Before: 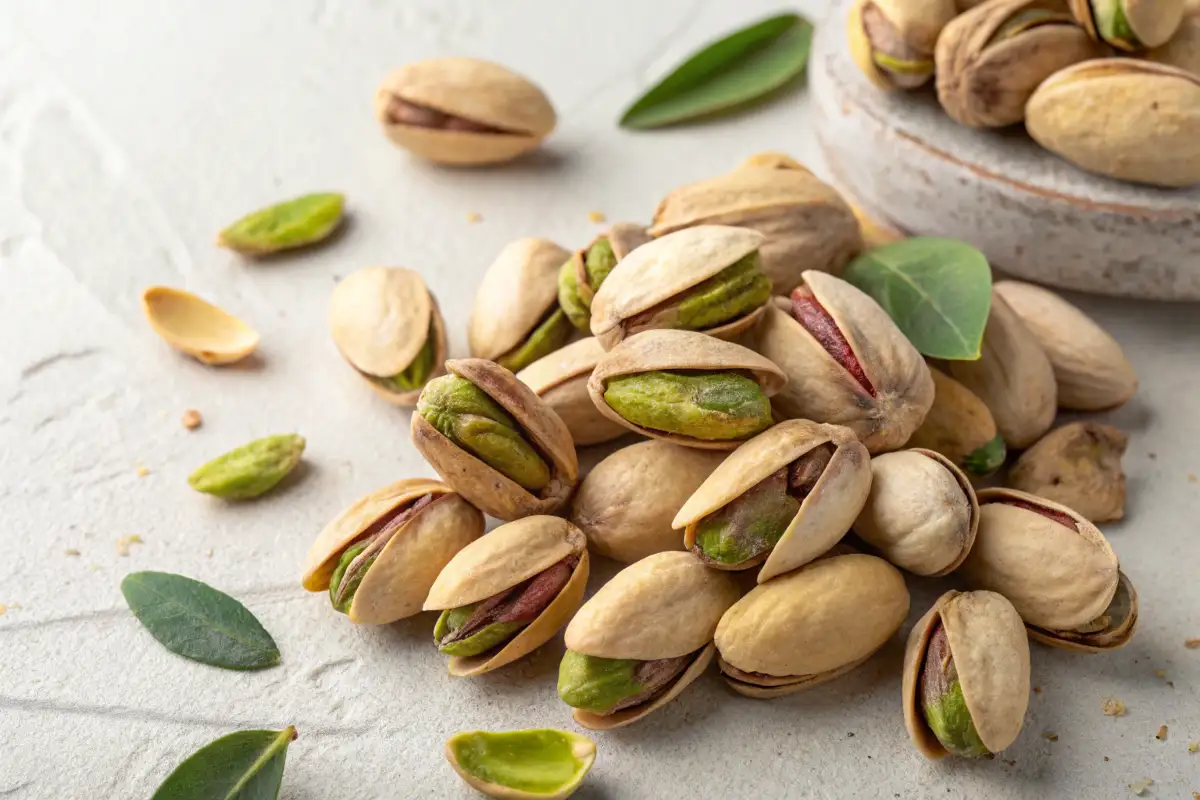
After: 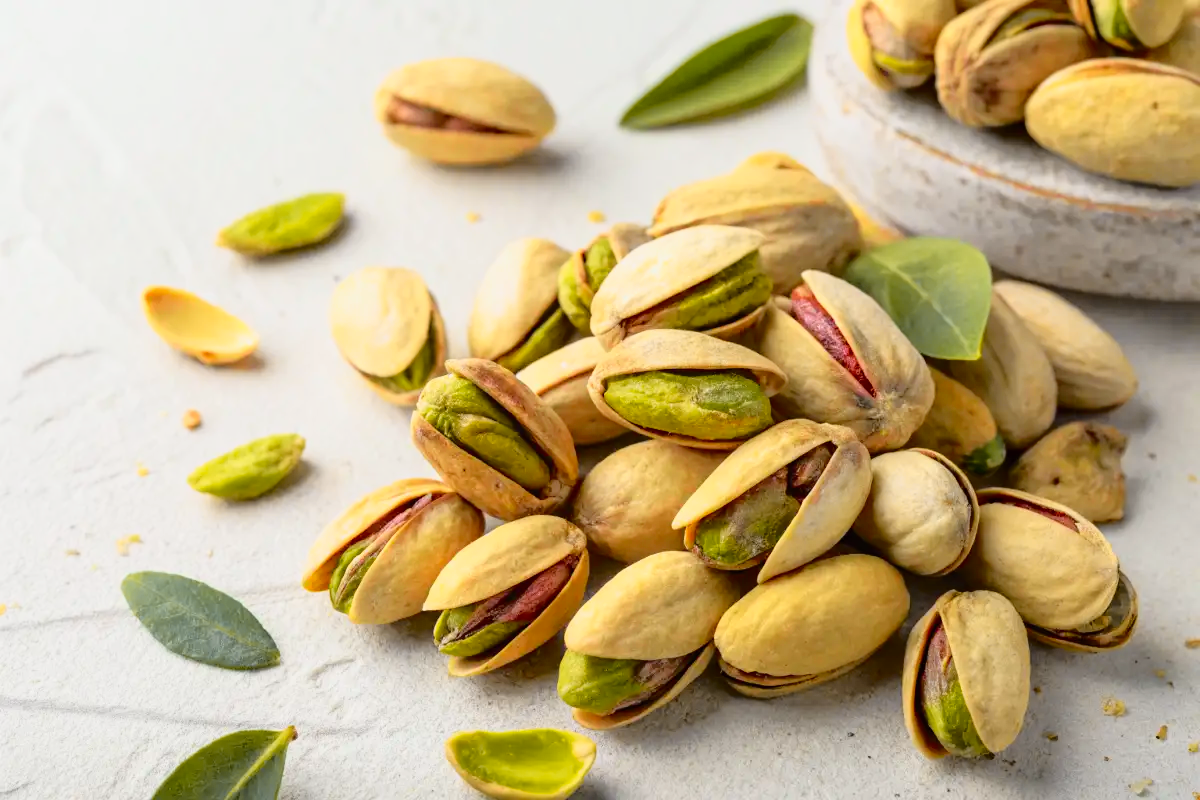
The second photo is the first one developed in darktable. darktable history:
tone curve: curves: ch0 [(0, 0) (0.168, 0.142) (0.359, 0.44) (0.469, 0.544) (0.634, 0.722) (0.858, 0.903) (1, 0.968)]; ch1 [(0, 0) (0.437, 0.453) (0.472, 0.47) (0.502, 0.502) (0.54, 0.534) (0.57, 0.592) (0.618, 0.66) (0.699, 0.749) (0.859, 0.919) (1, 1)]; ch2 [(0, 0) (0.33, 0.301) (0.421, 0.443) (0.476, 0.498) (0.505, 0.503) (0.547, 0.557) (0.586, 0.634) (0.608, 0.676) (1, 1)], color space Lab, independent channels, preserve colors none
